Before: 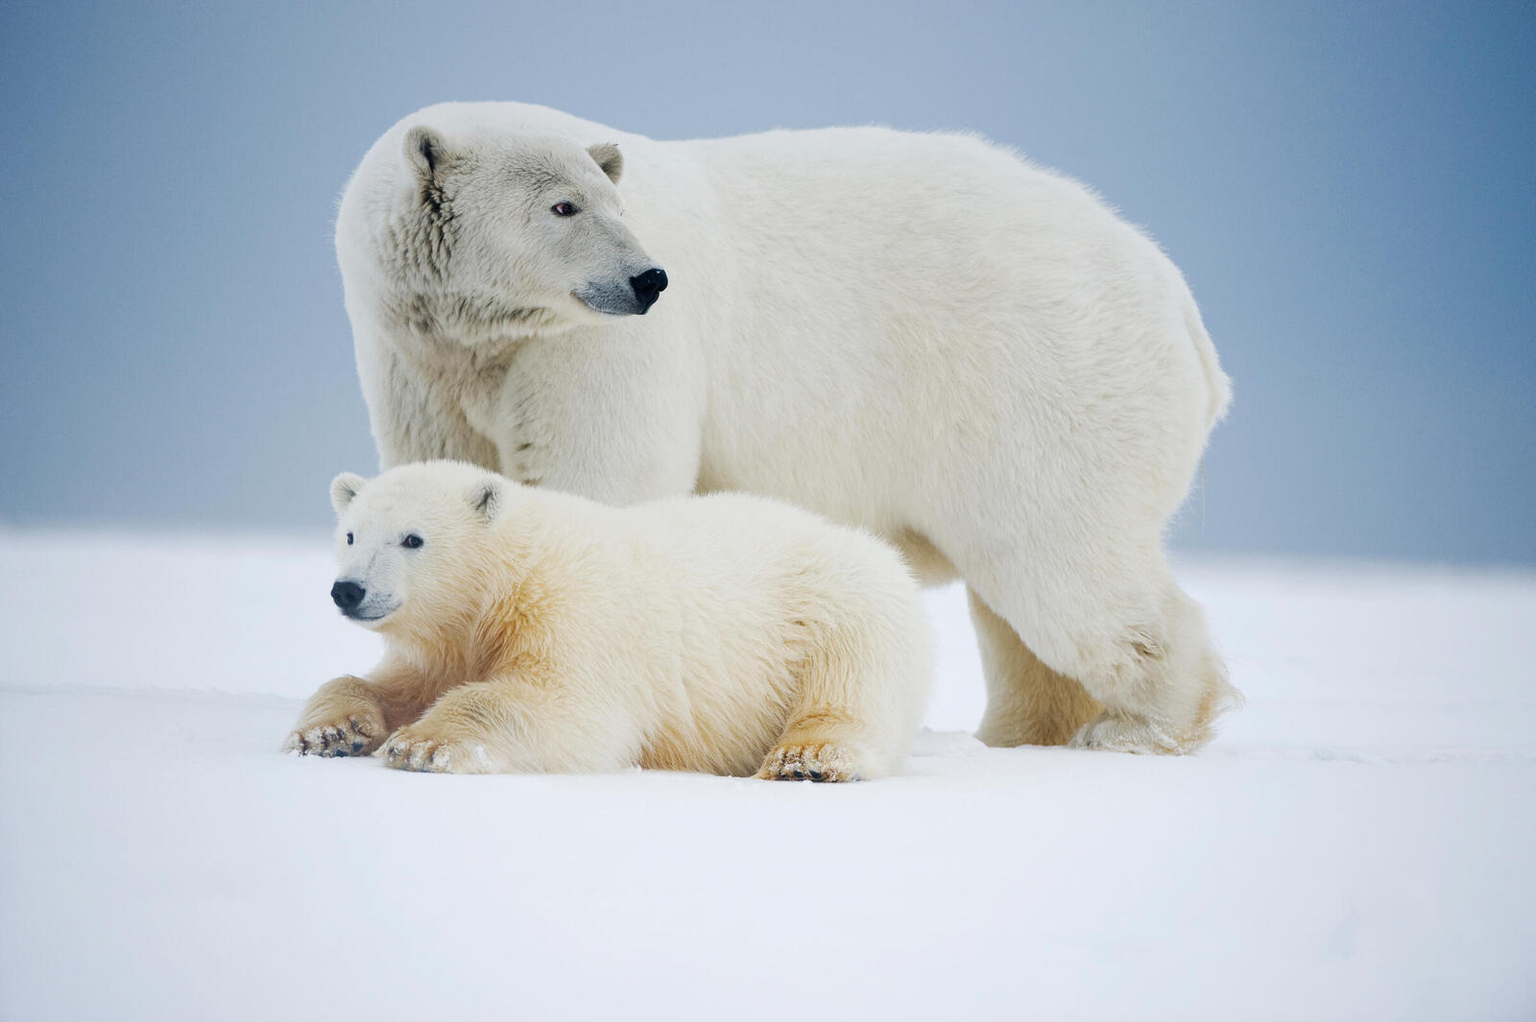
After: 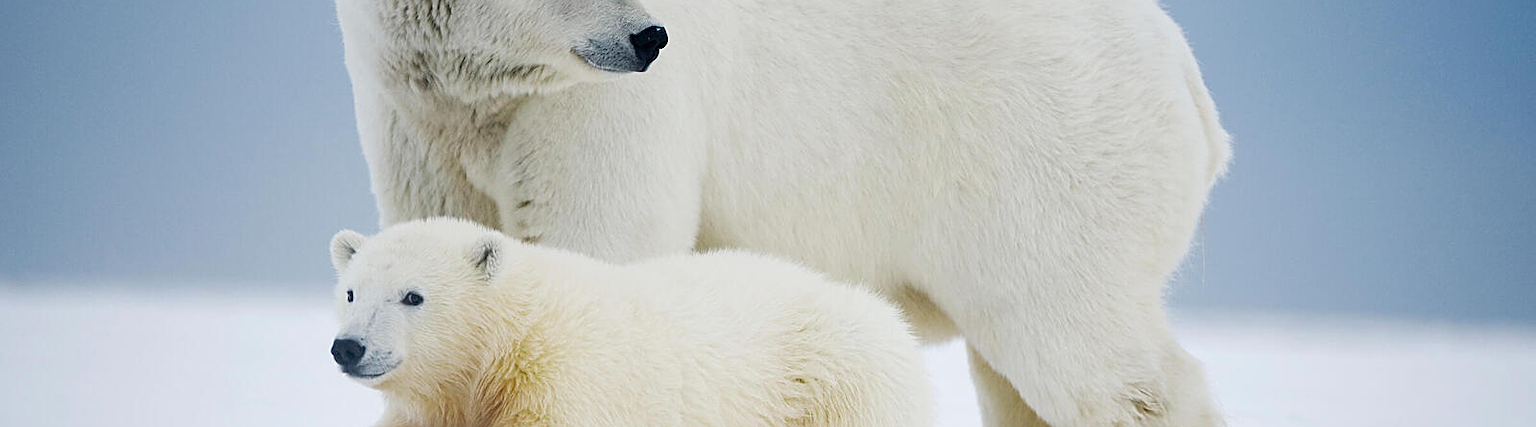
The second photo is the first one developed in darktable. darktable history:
color zones: curves: ch2 [(0, 0.5) (0.143, 0.517) (0.286, 0.571) (0.429, 0.522) (0.571, 0.5) (0.714, 0.5) (0.857, 0.5) (1, 0.5)]
crop and rotate: top 23.84%, bottom 34.294%
sharpen: on, module defaults
